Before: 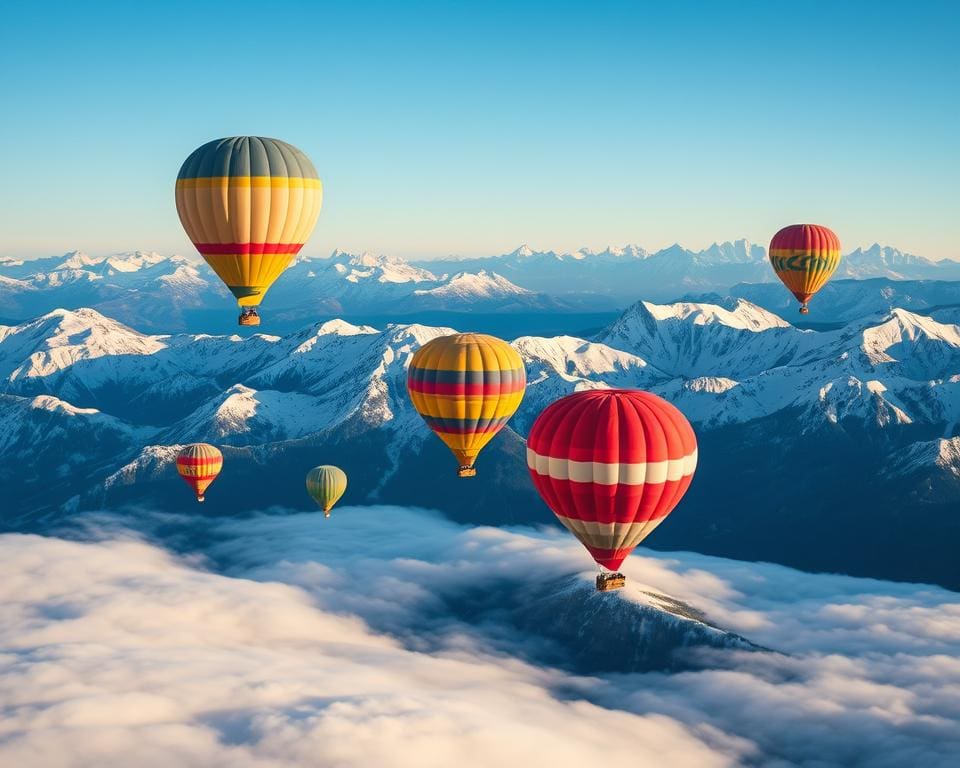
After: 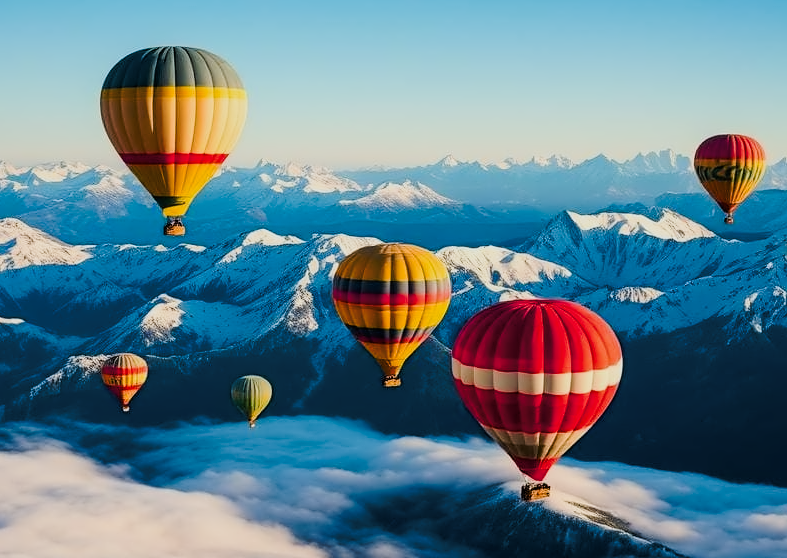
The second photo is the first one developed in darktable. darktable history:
crop: left 7.856%, top 11.836%, right 10.12%, bottom 15.387%
color balance rgb: perceptual saturation grading › global saturation 20%, perceptual saturation grading › highlights -25%, perceptual saturation grading › shadows 50%
tone curve: curves: ch0 [(0, 0) (0.003, 0.002) (0.011, 0.009) (0.025, 0.02) (0.044, 0.035) (0.069, 0.055) (0.1, 0.08) (0.136, 0.109) (0.177, 0.142) (0.224, 0.179) (0.277, 0.222) (0.335, 0.268) (0.399, 0.329) (0.468, 0.409) (0.543, 0.495) (0.623, 0.579) (0.709, 0.669) (0.801, 0.767) (0.898, 0.885) (1, 1)], preserve colors none
contrast equalizer: y [[0.5 ×4, 0.525, 0.667], [0.5 ×6], [0.5 ×6], [0 ×4, 0.042, 0], [0, 0, 0.004, 0.1, 0.191, 0.131]]
filmic rgb: black relative exposure -5 EV, hardness 2.88, contrast 1.4, highlights saturation mix -30%
